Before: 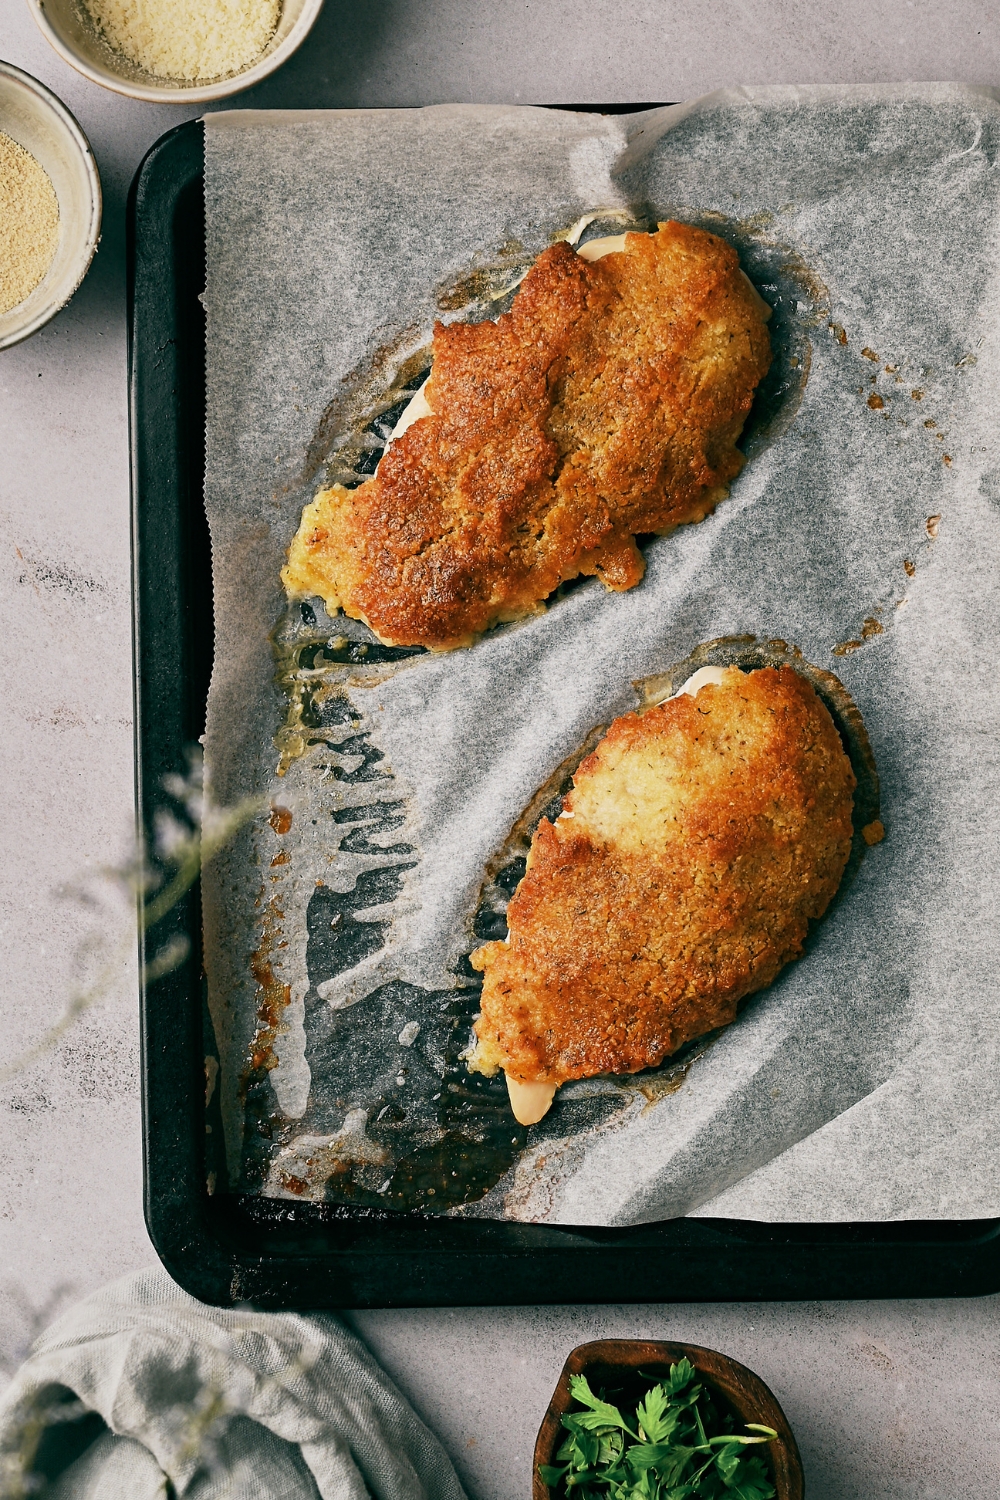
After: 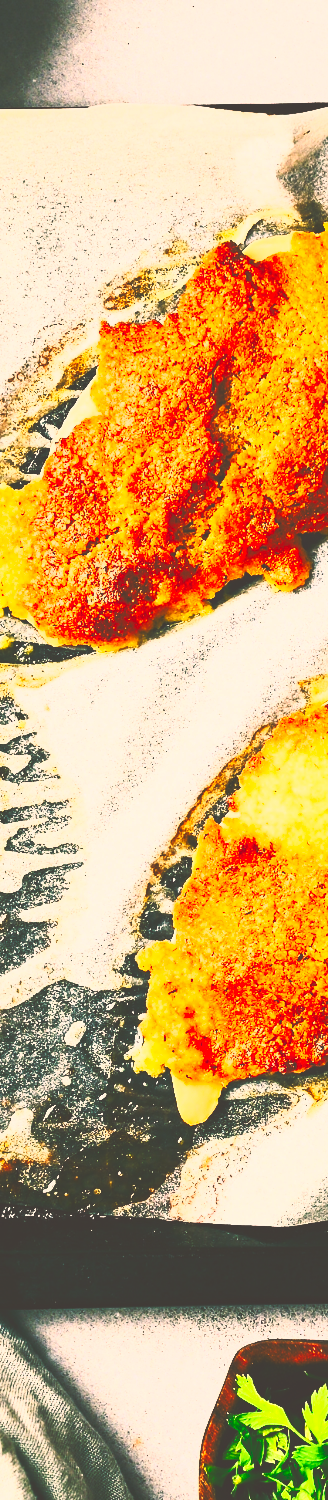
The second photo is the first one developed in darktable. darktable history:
crop: left 33.404%, right 33.729%
contrast brightness saturation: contrast 0.981, brightness 0.983, saturation 0.992
color correction: highlights a* 11.88, highlights b* 12.34
base curve: curves: ch0 [(0, 0.024) (0.055, 0.065) (0.121, 0.166) (0.236, 0.319) (0.693, 0.726) (1, 1)], preserve colors none
